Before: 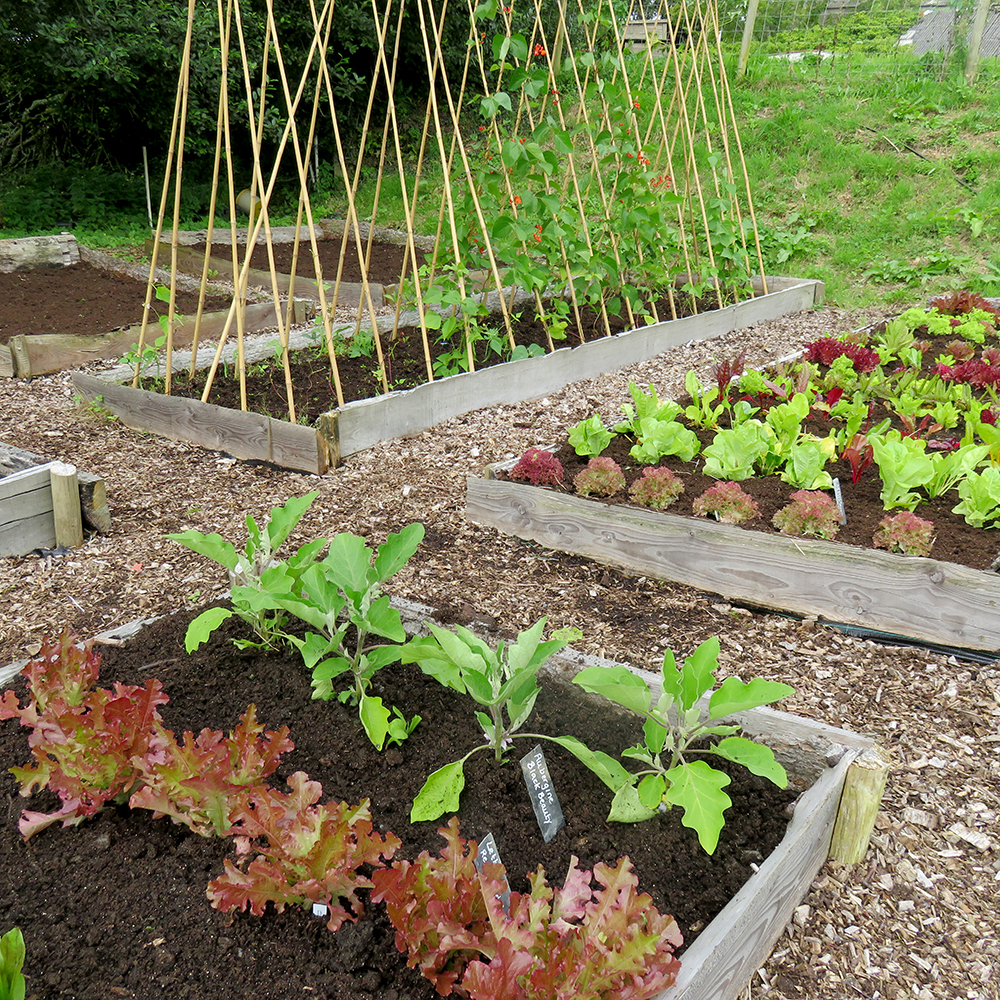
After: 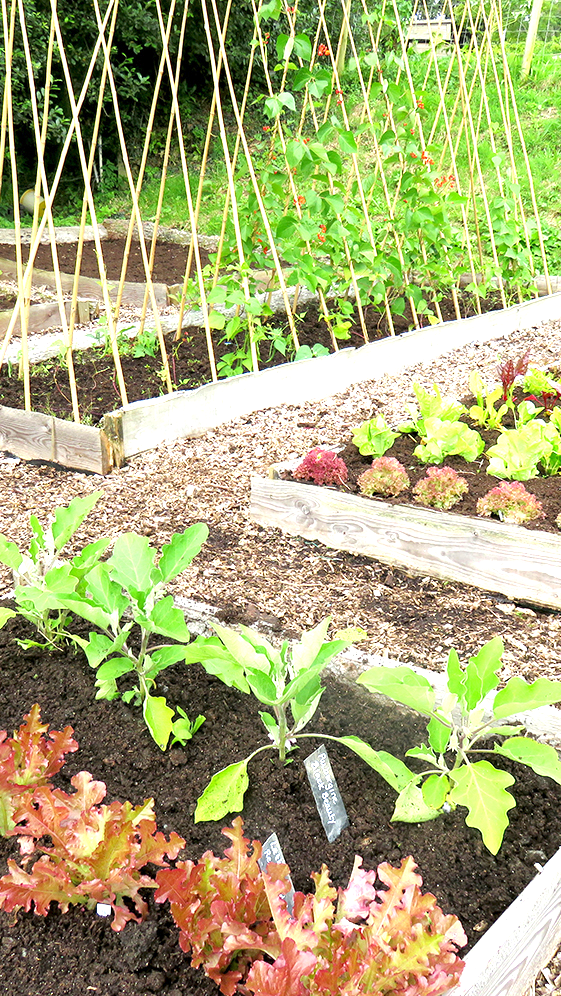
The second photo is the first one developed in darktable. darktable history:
exposure: exposure 1.25 EV, compensate exposure bias true, compensate highlight preservation false
crop: left 21.674%, right 22.086%
